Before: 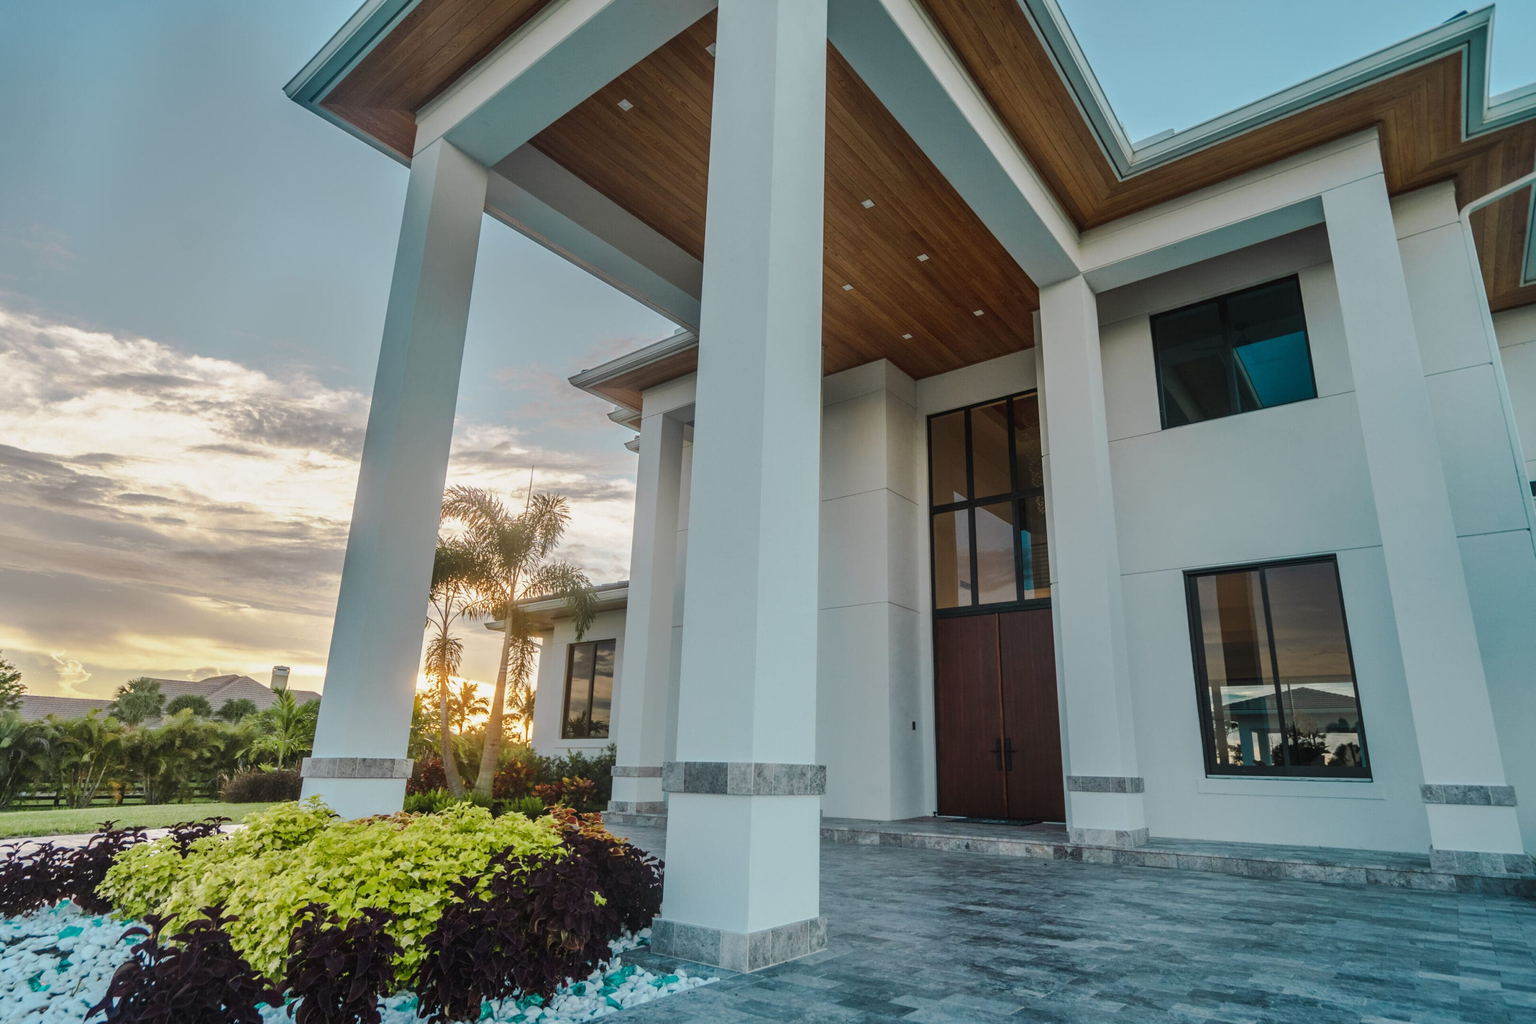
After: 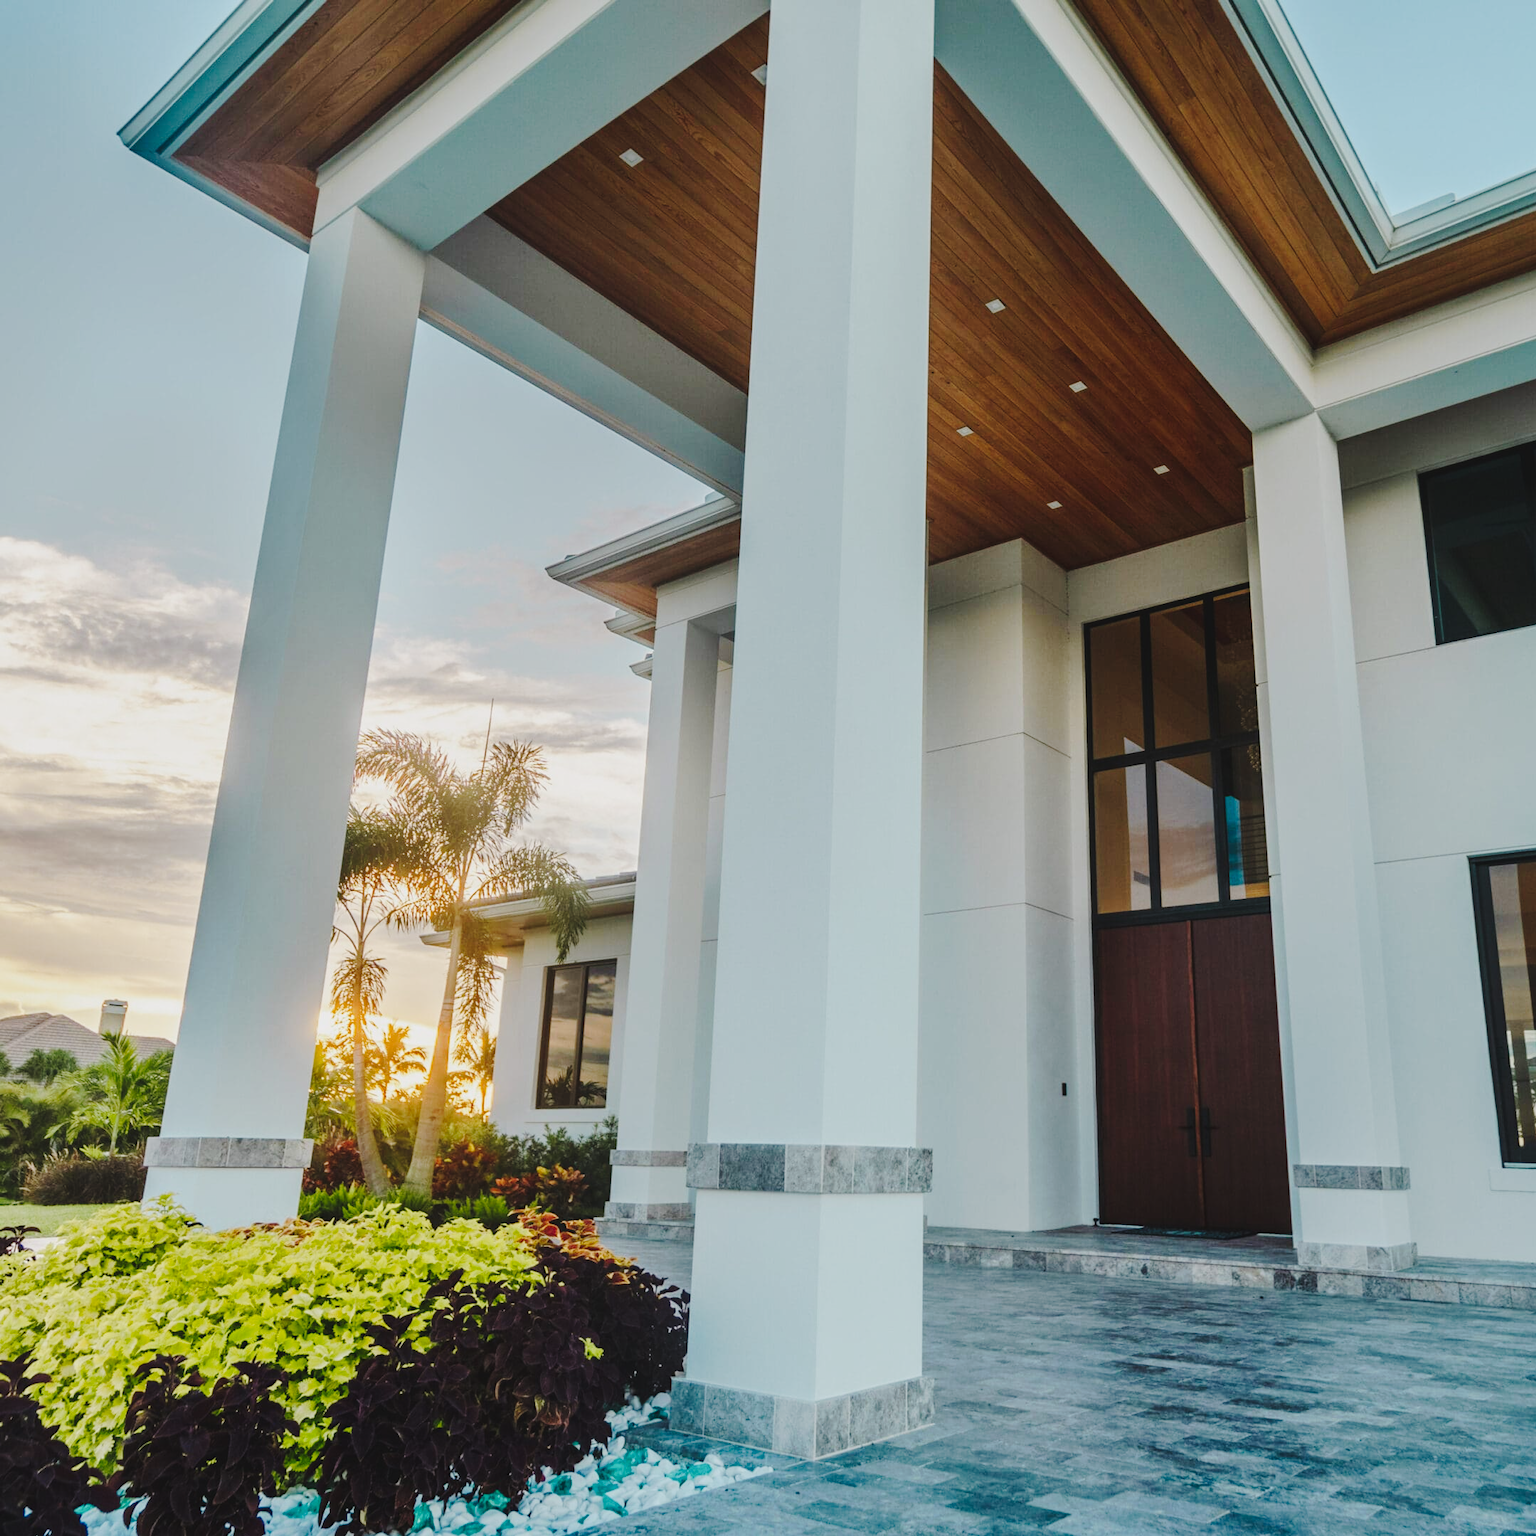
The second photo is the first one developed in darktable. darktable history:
tone curve: curves: ch0 [(0, 0) (0.003, 0.039) (0.011, 0.042) (0.025, 0.048) (0.044, 0.058) (0.069, 0.071) (0.1, 0.089) (0.136, 0.114) (0.177, 0.146) (0.224, 0.199) (0.277, 0.27) (0.335, 0.364) (0.399, 0.47) (0.468, 0.566) (0.543, 0.643) (0.623, 0.73) (0.709, 0.8) (0.801, 0.863) (0.898, 0.925) (1, 1)], preserve colors none
crop and rotate: left 13.342%, right 19.991%
color balance rgb: contrast -10%
